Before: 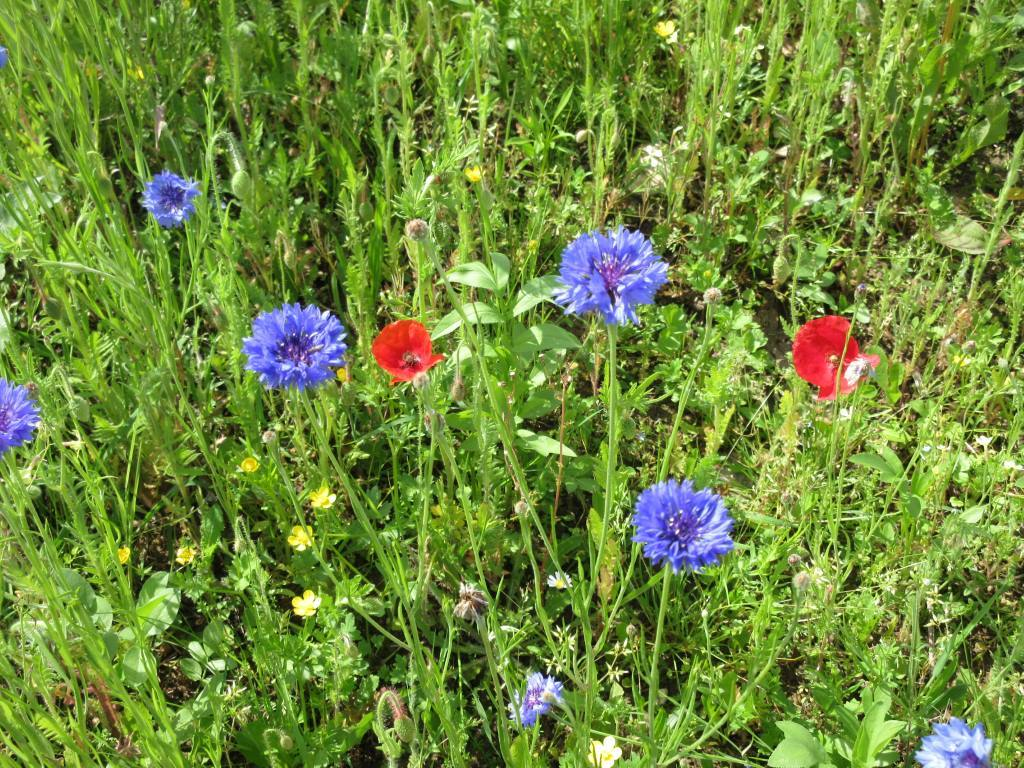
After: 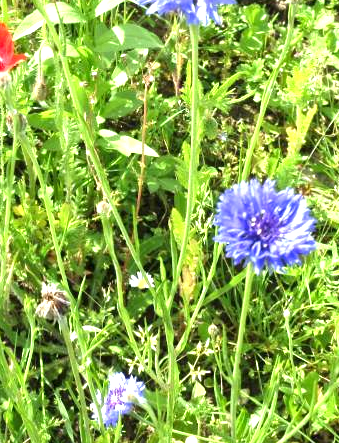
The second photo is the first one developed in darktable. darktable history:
crop: left 40.878%, top 39.176%, right 25.993%, bottom 3.081%
local contrast: mode bilateral grid, contrast 20, coarseness 20, detail 150%, midtone range 0.2
exposure: exposure 0.935 EV, compensate highlight preservation false
